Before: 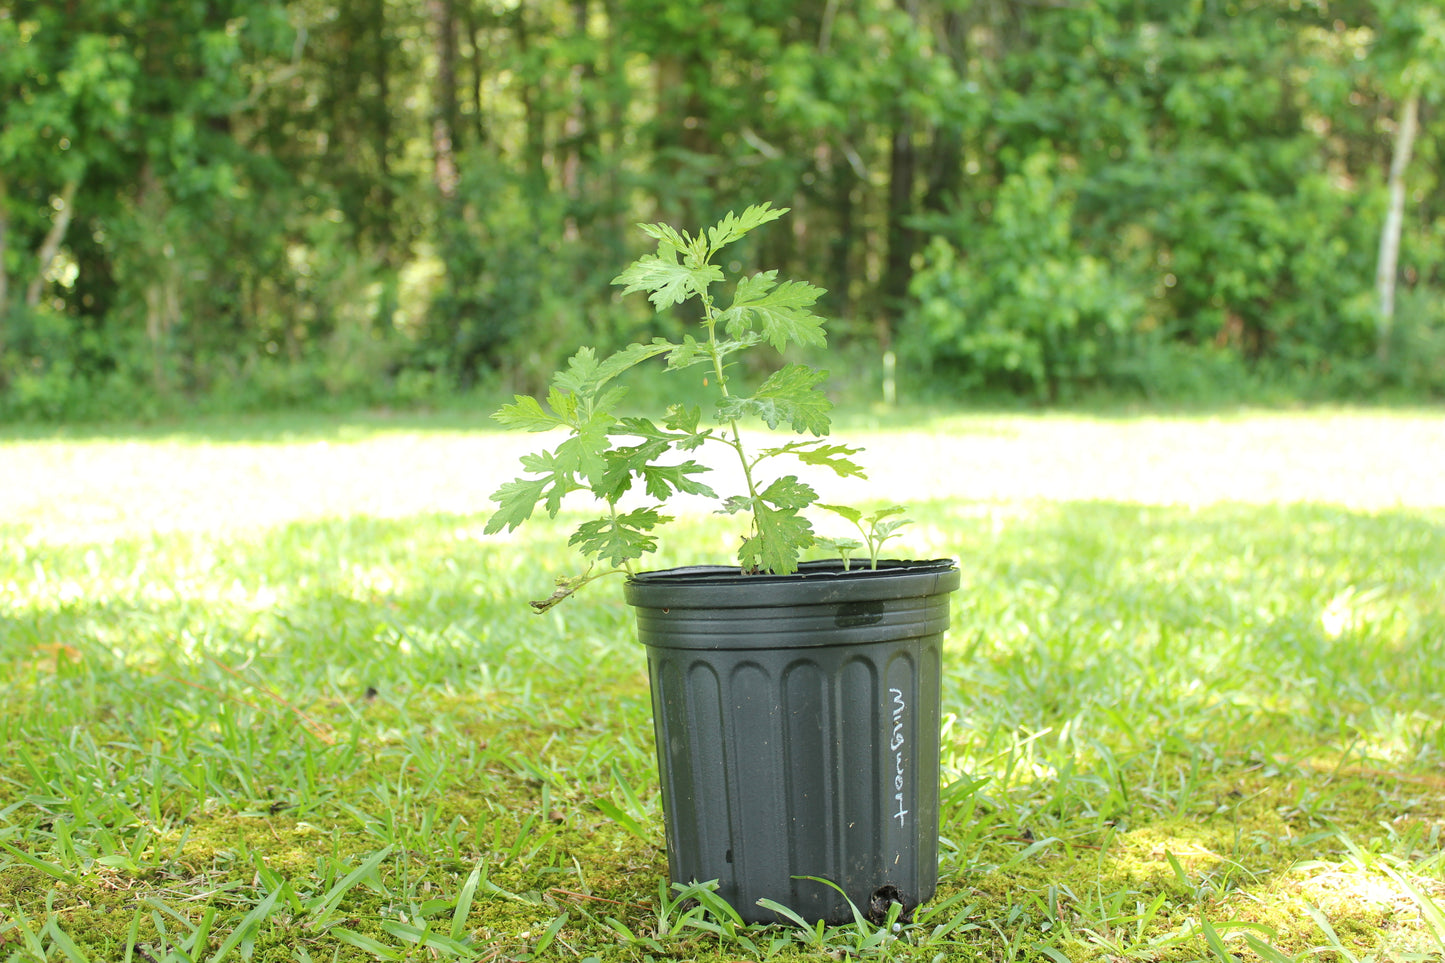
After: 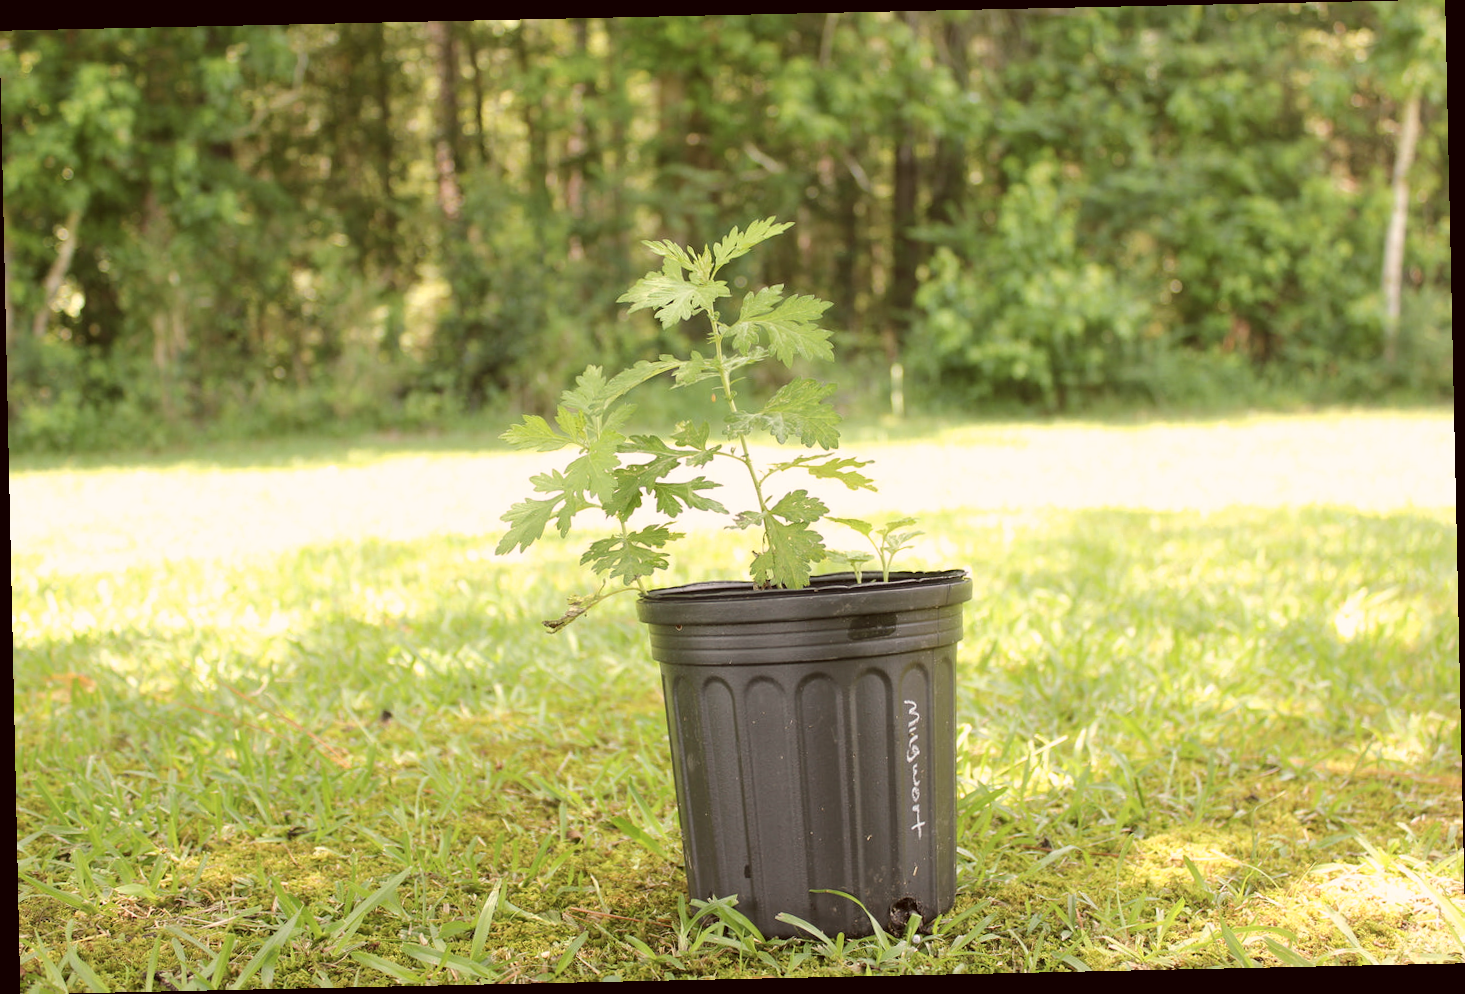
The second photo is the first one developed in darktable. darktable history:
color correction: highlights a* 10.21, highlights b* 9.79, shadows a* 8.61, shadows b* 7.88, saturation 0.8
rotate and perspective: rotation -1.24°, automatic cropping off
